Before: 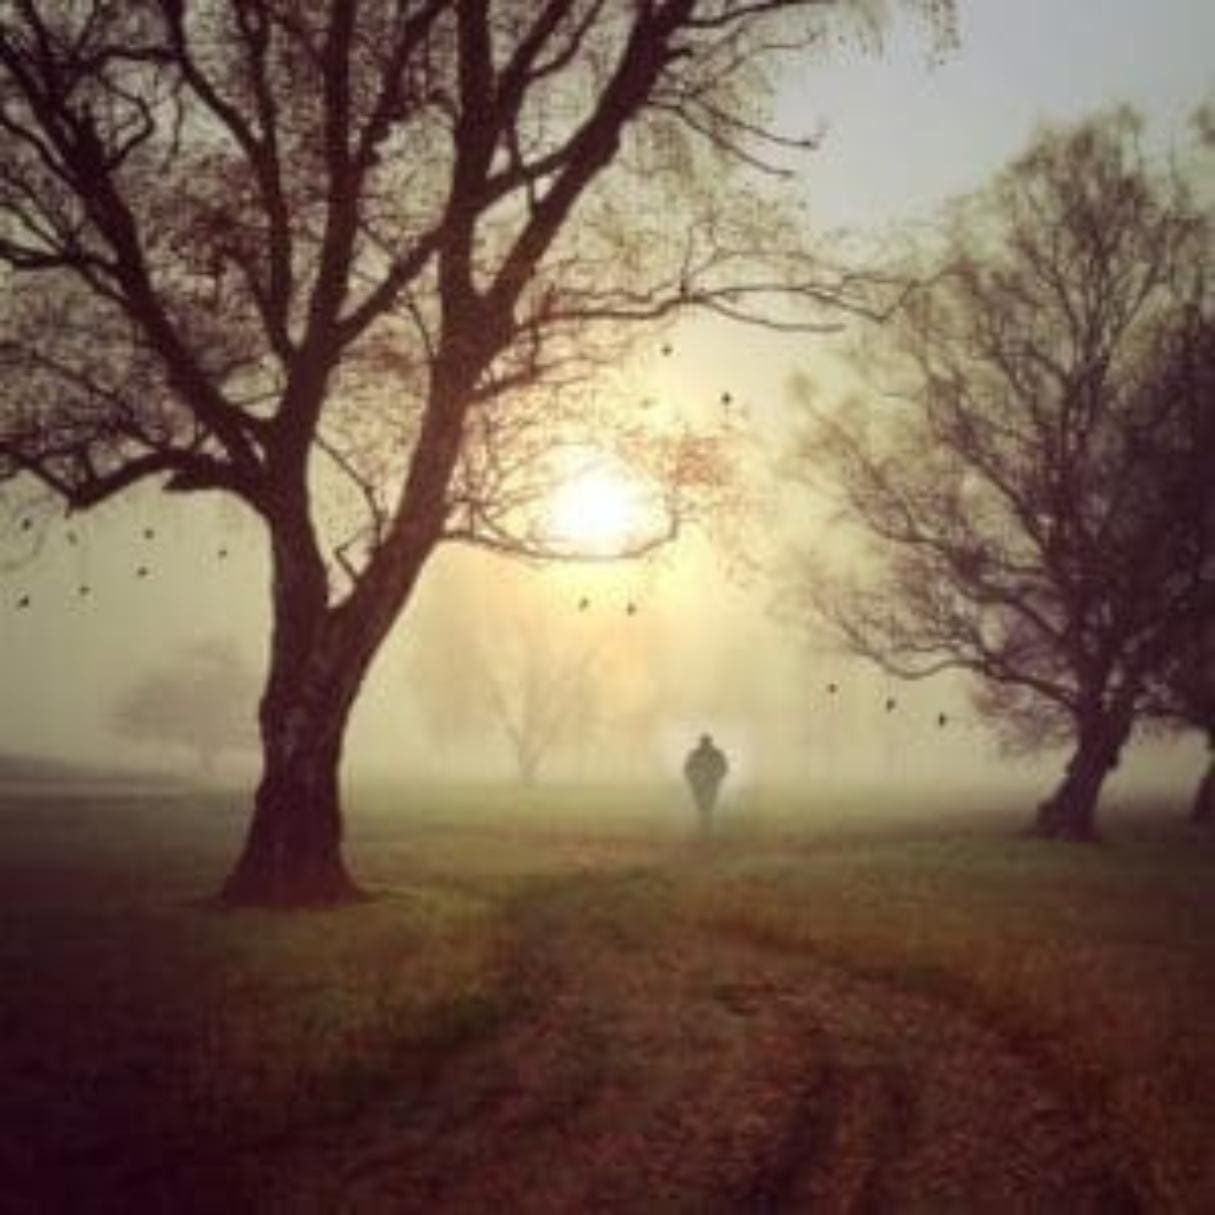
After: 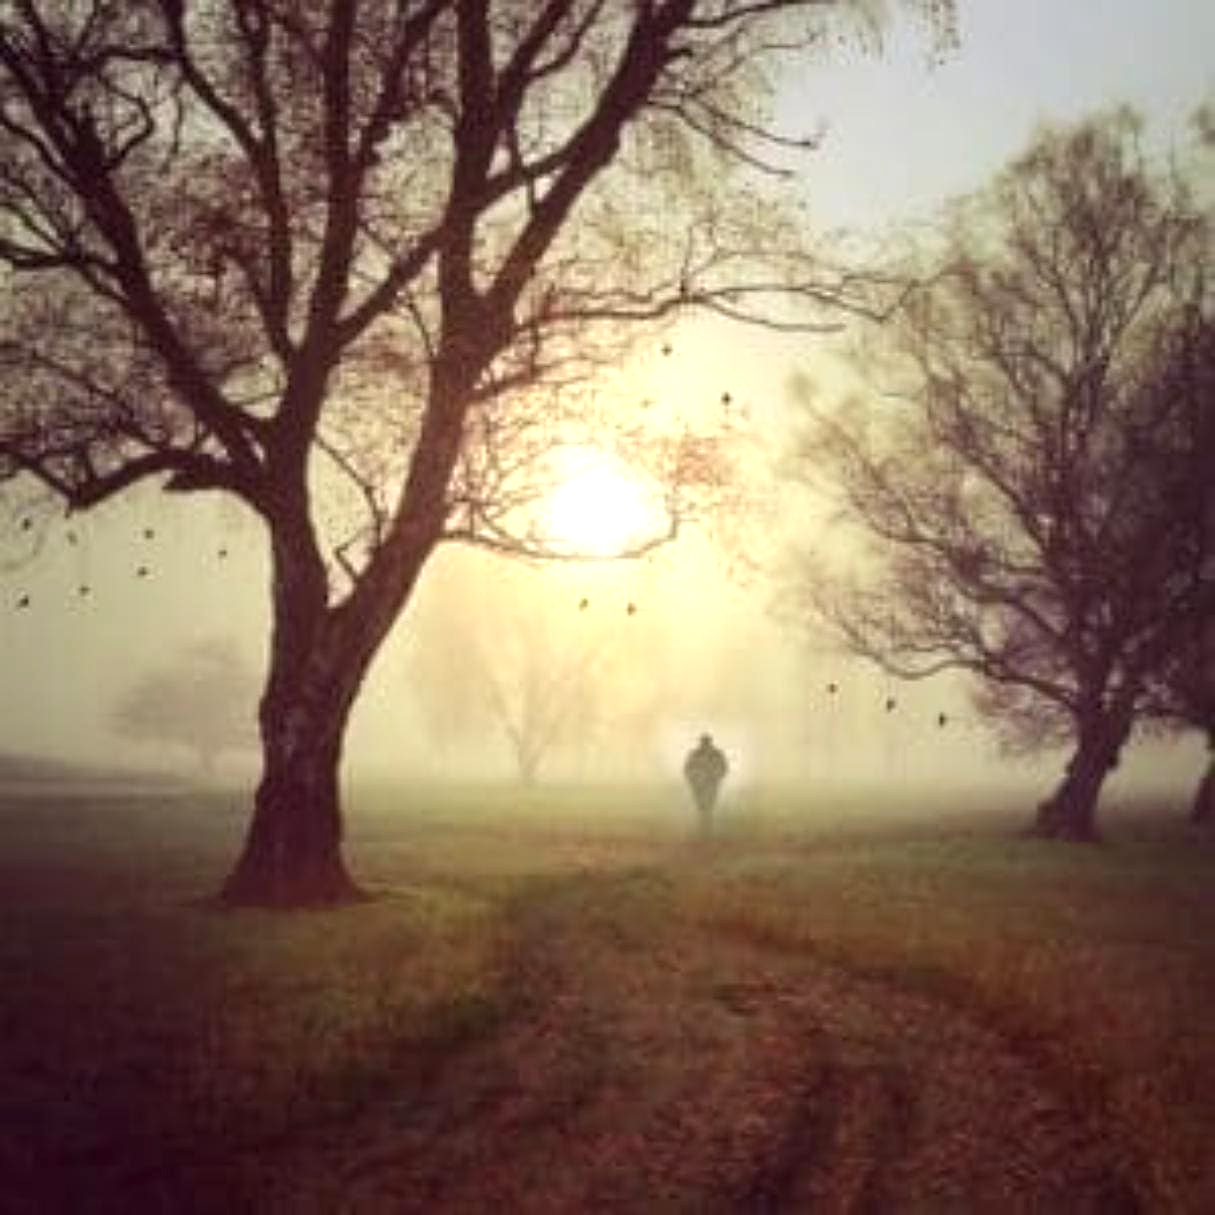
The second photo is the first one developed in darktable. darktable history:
exposure: black level correction 0, exposure 0.399 EV, compensate highlight preservation false
sharpen: on, module defaults
